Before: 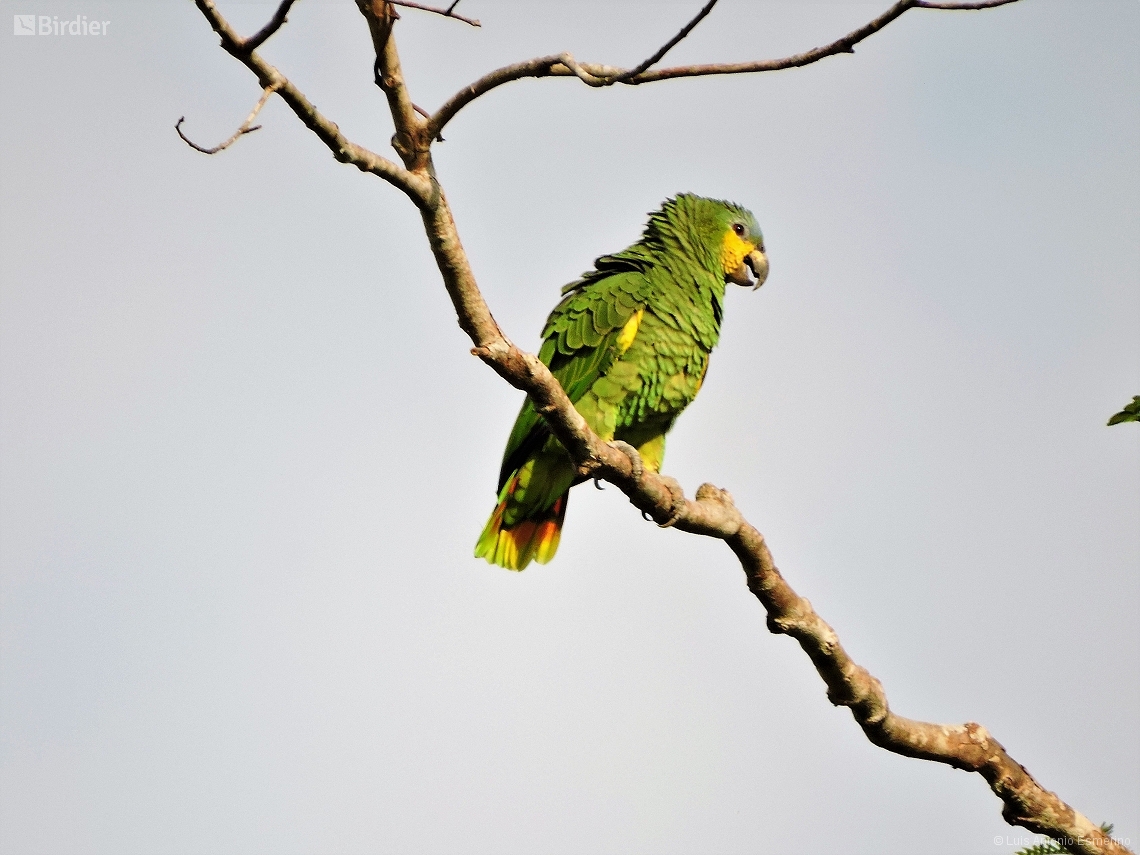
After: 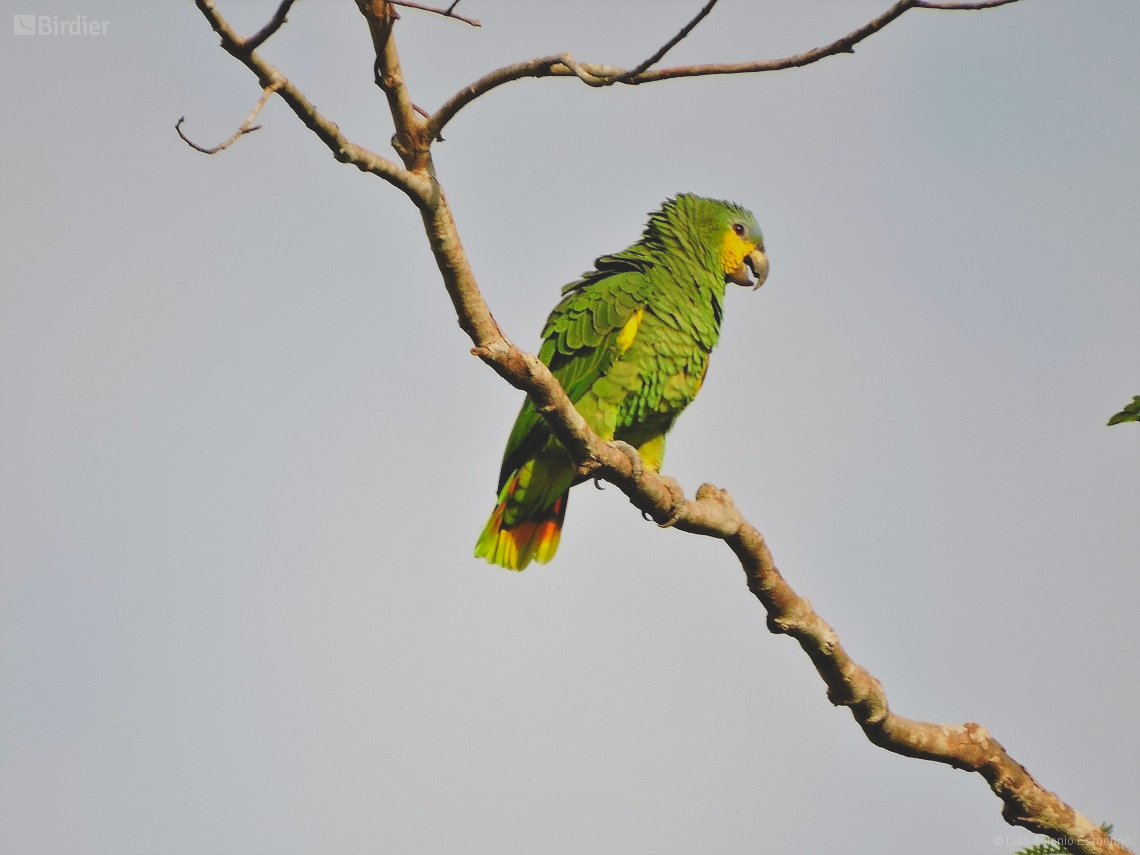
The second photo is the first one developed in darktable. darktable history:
contrast brightness saturation: contrast -0.274
